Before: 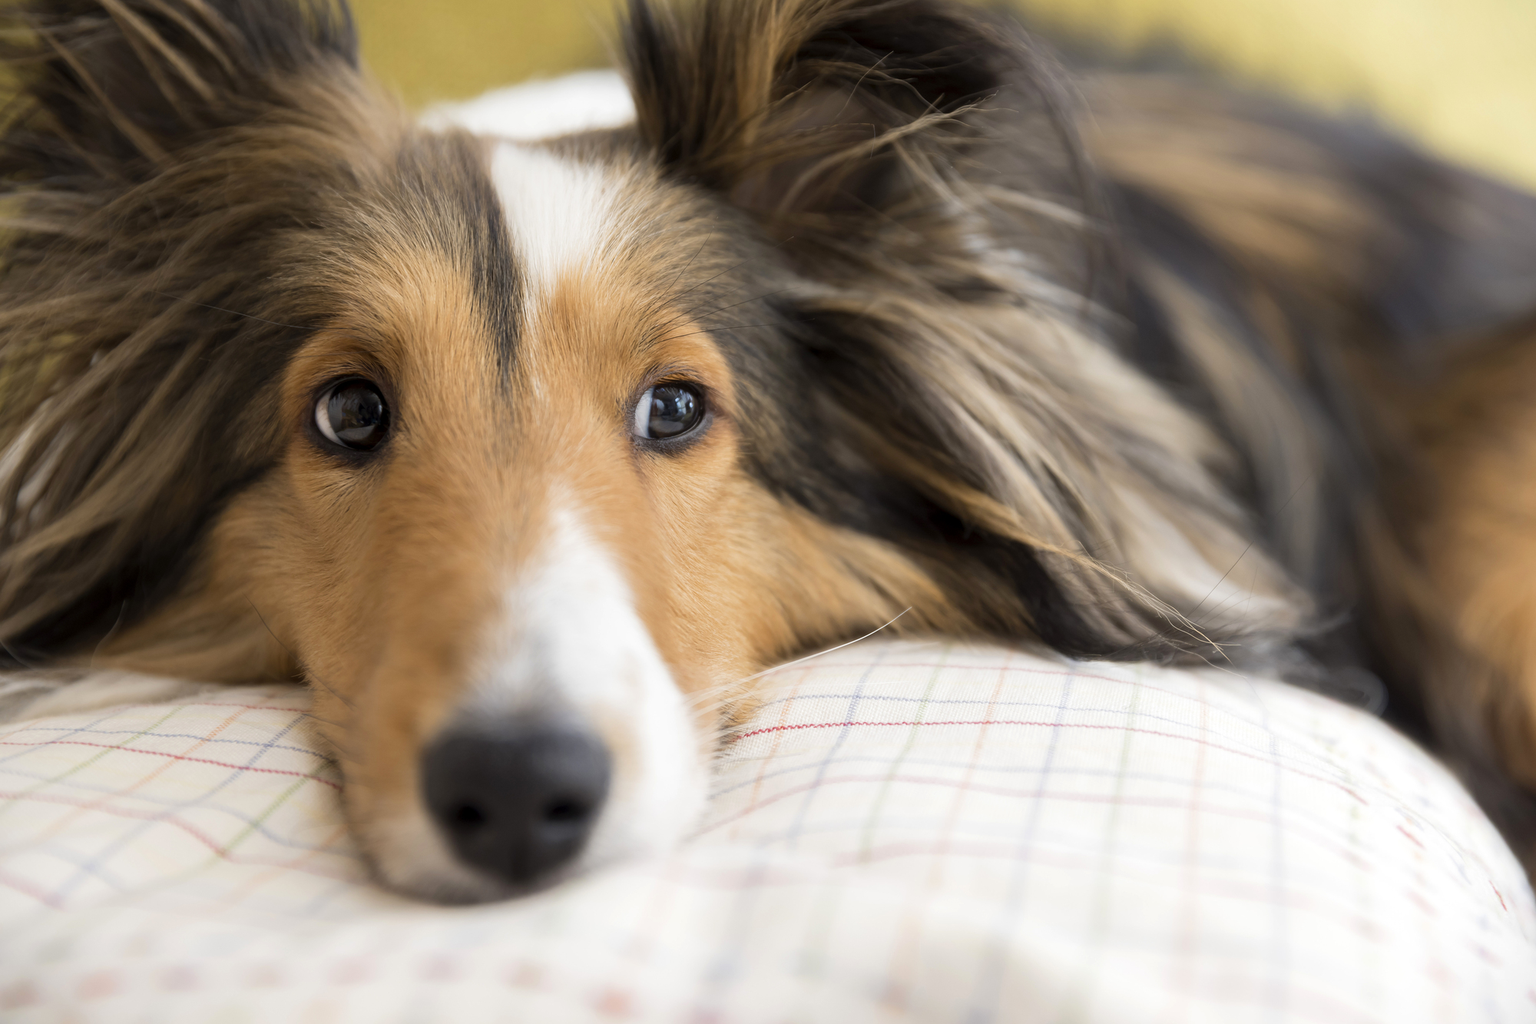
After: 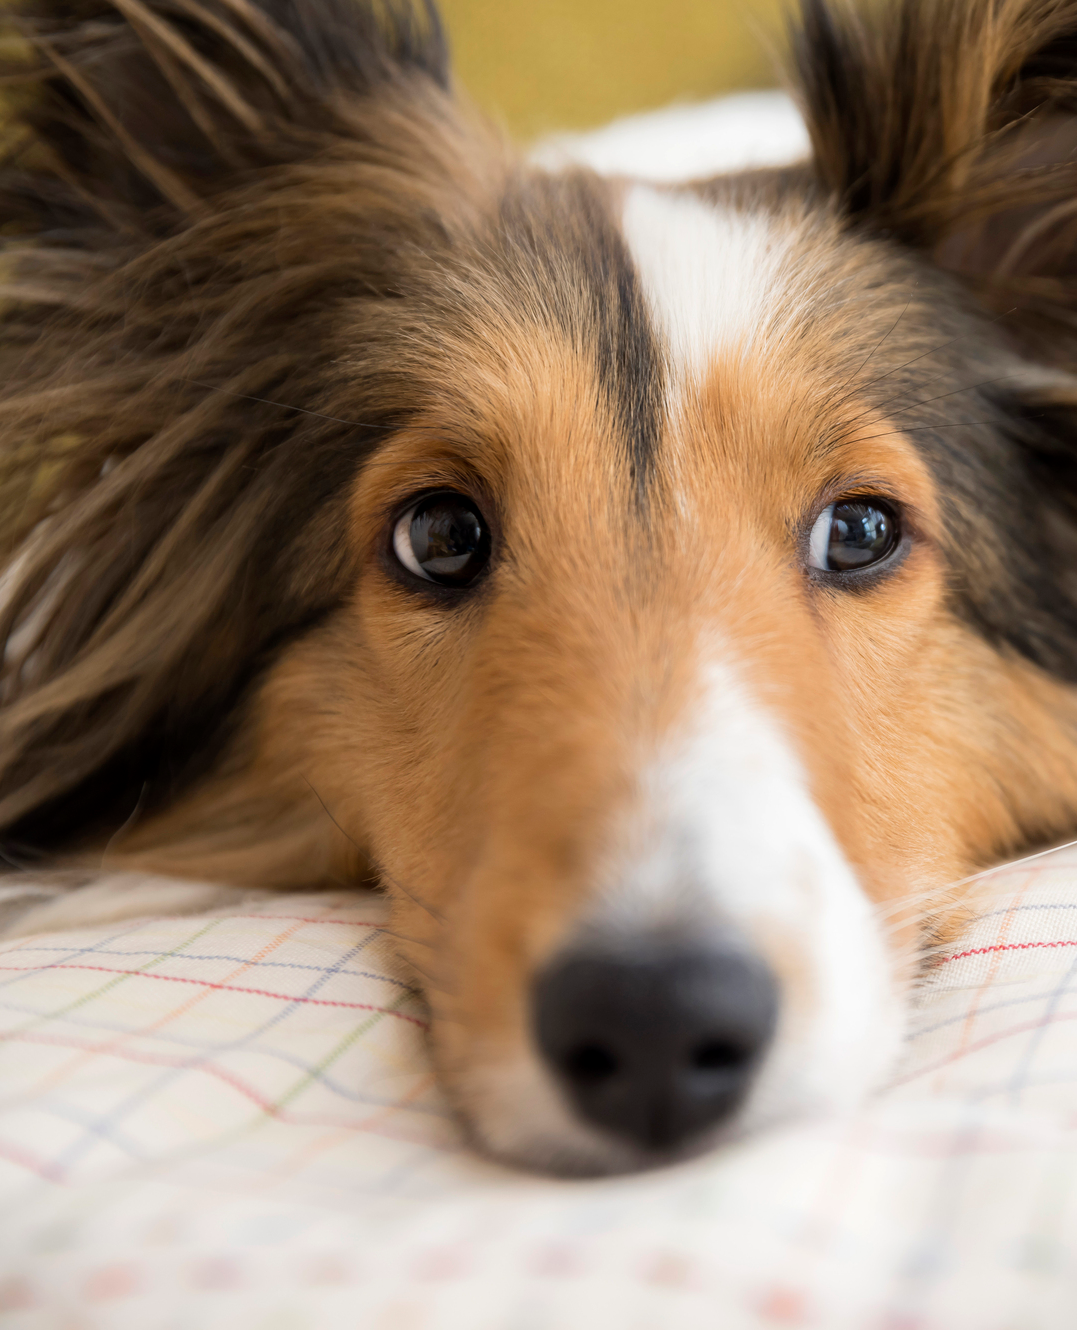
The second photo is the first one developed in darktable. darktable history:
crop: left 0.868%, right 45.215%, bottom 0.08%
